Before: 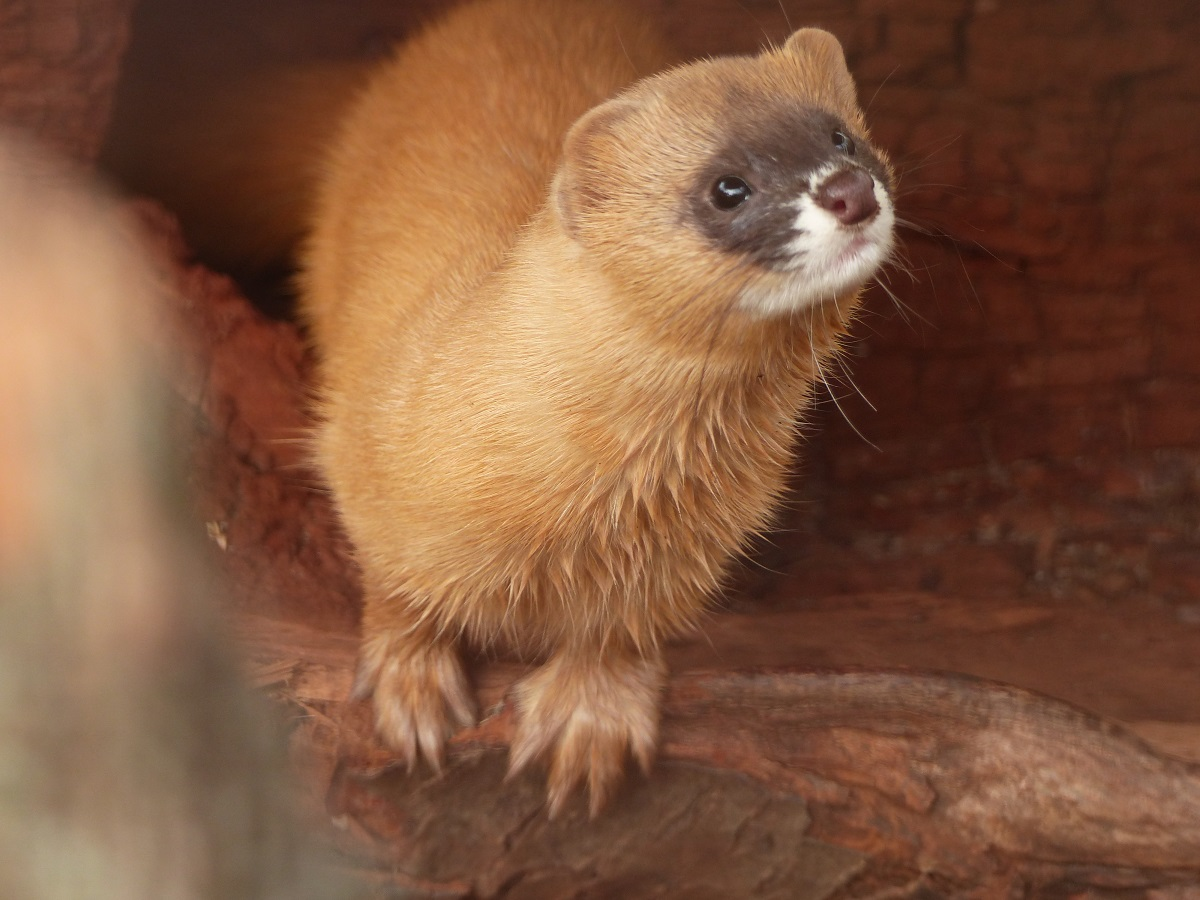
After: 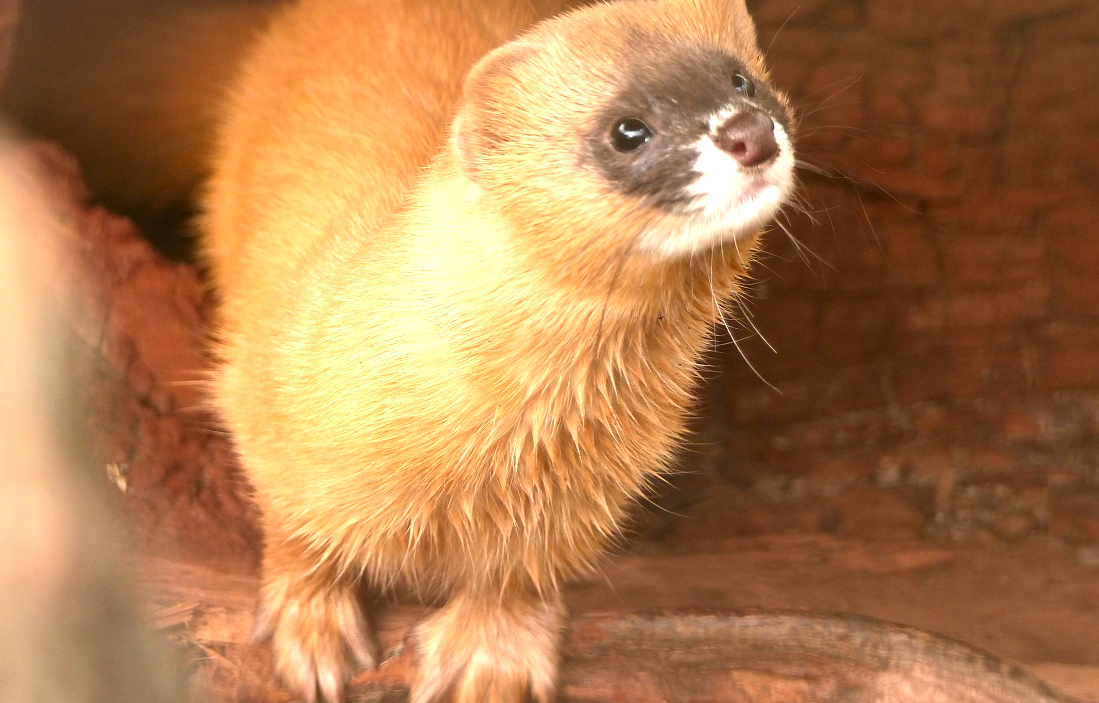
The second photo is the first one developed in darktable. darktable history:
exposure: black level correction 0.001, exposure 1.117 EV, compensate highlight preservation false
color correction: highlights a* 4.47, highlights b* 4.95, shadows a* -7.2, shadows b* 4.56
crop: left 8.369%, top 6.553%, bottom 15.316%
tone equalizer: smoothing 1
